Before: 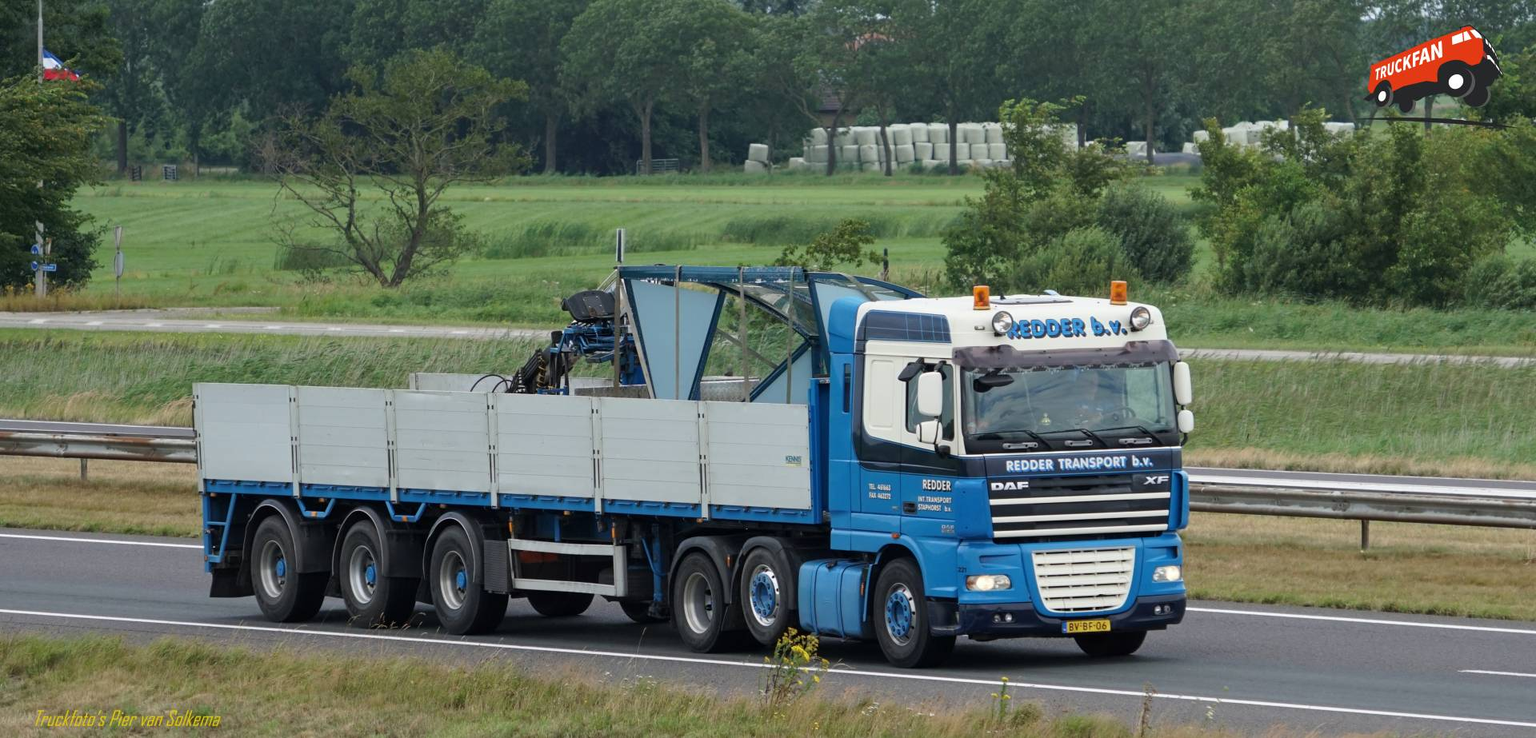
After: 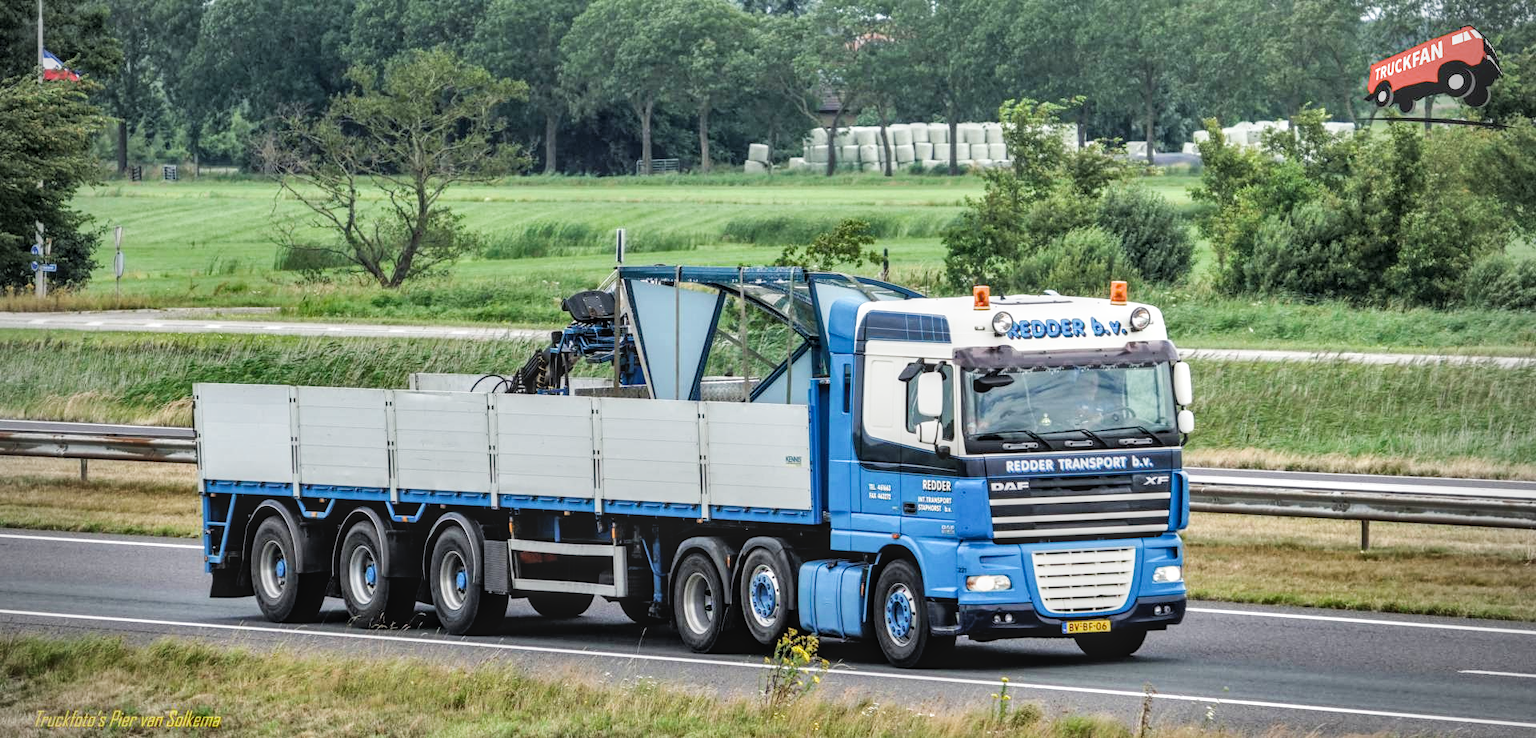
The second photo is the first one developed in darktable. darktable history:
filmic rgb: black relative exposure -5 EV, white relative exposure 3.5 EV, hardness 3.19, contrast 1.2, highlights saturation mix -50%
shadows and highlights: shadows 24.5, highlights -78.15, soften with gaussian
exposure: exposure 1.137 EV, compensate highlight preservation false
vignetting: on, module defaults
local contrast: highlights 0%, shadows 0%, detail 133%
